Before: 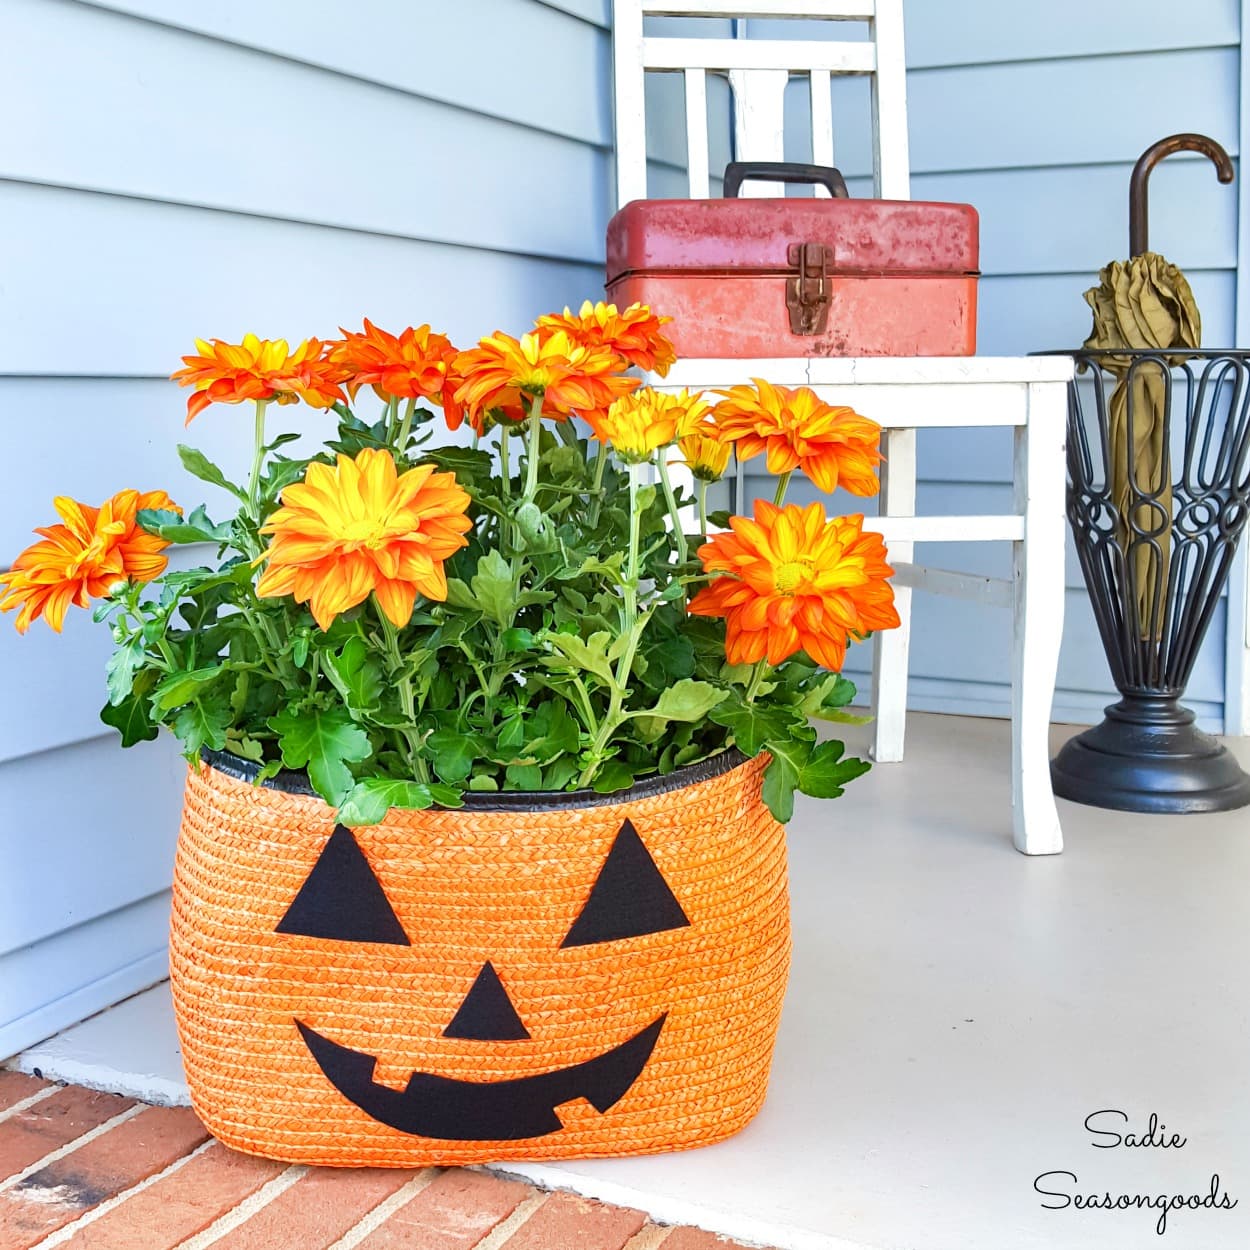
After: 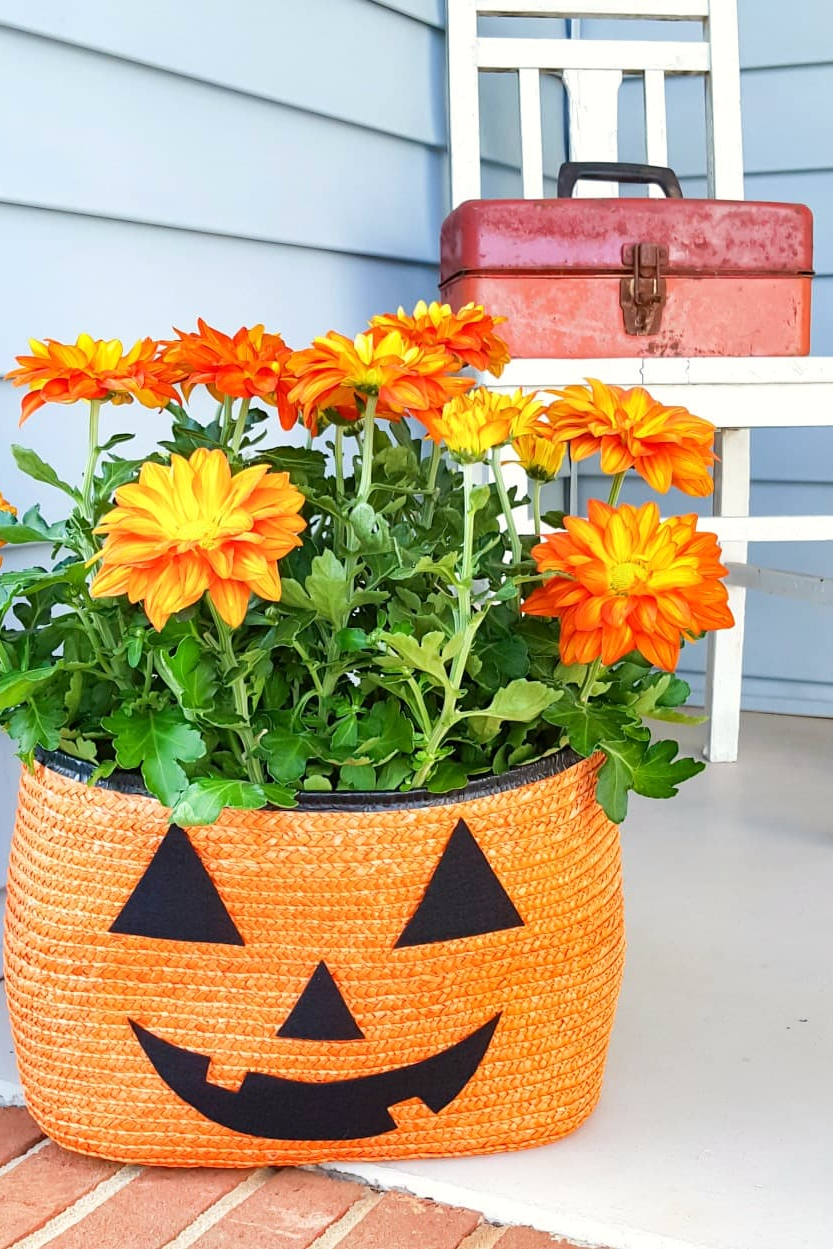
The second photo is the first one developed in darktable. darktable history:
white balance: red 1.009, blue 0.985
crop and rotate: left 13.342%, right 19.991%
